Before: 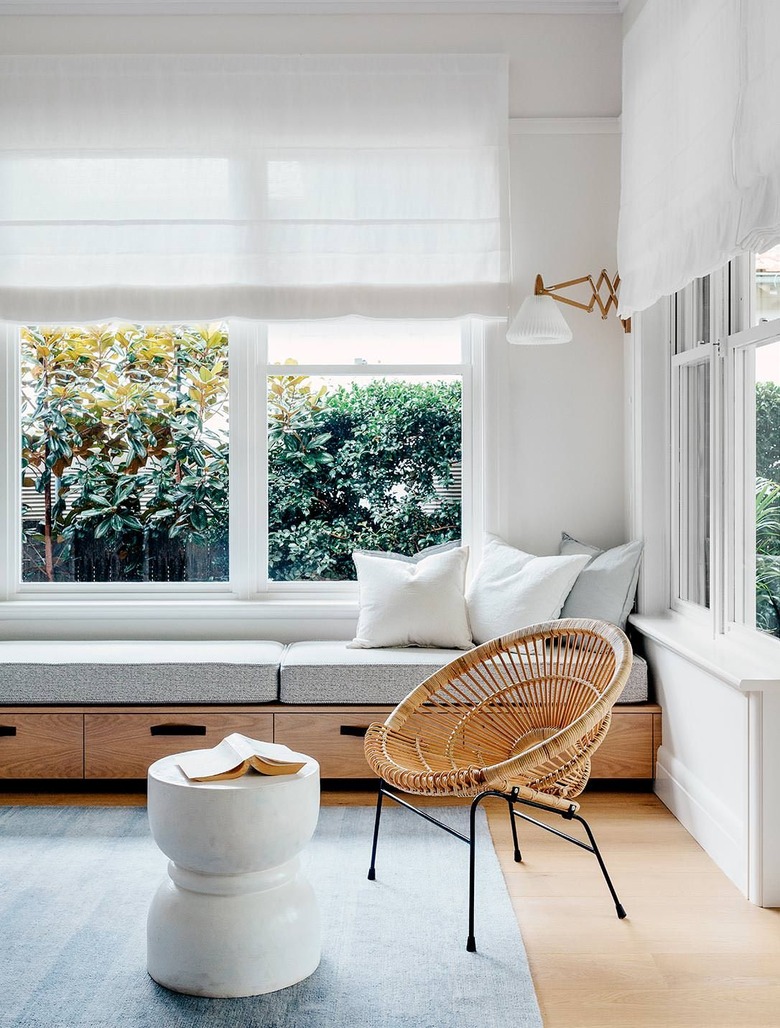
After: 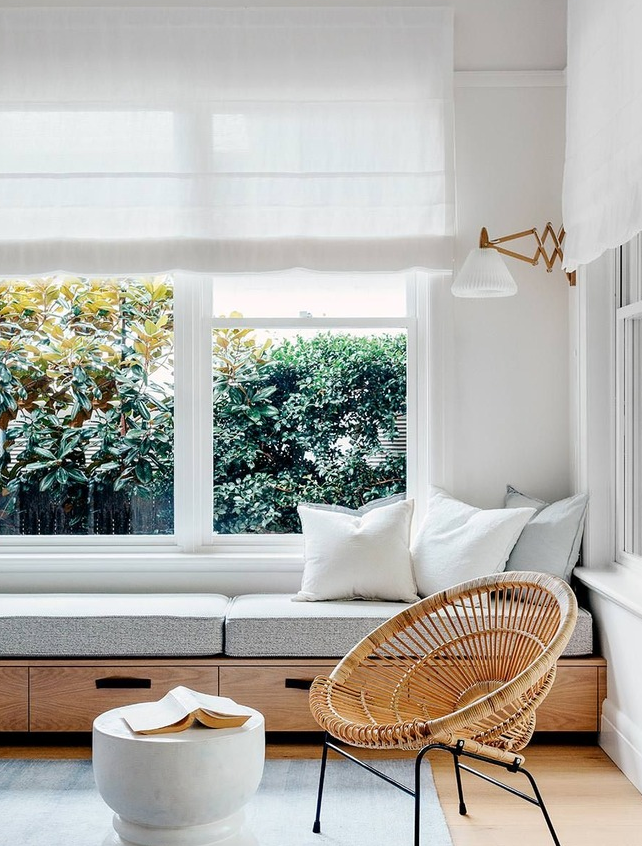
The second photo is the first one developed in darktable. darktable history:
crop and rotate: left 7.106%, top 4.642%, right 10.561%, bottom 13.033%
